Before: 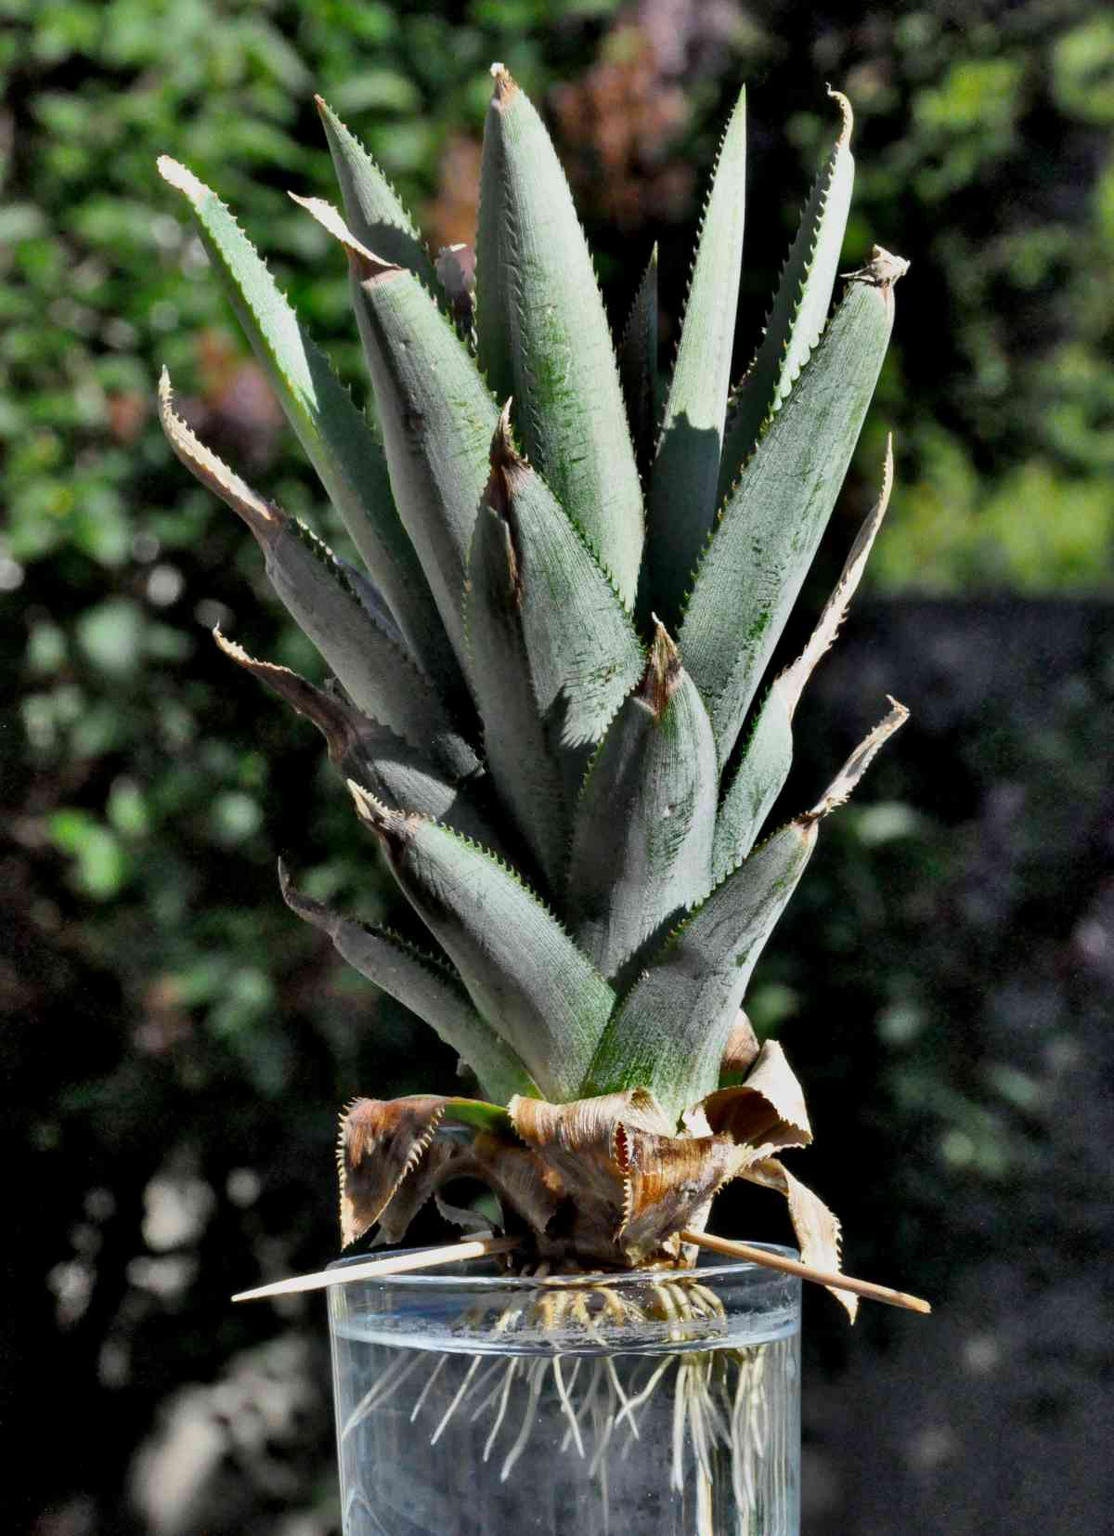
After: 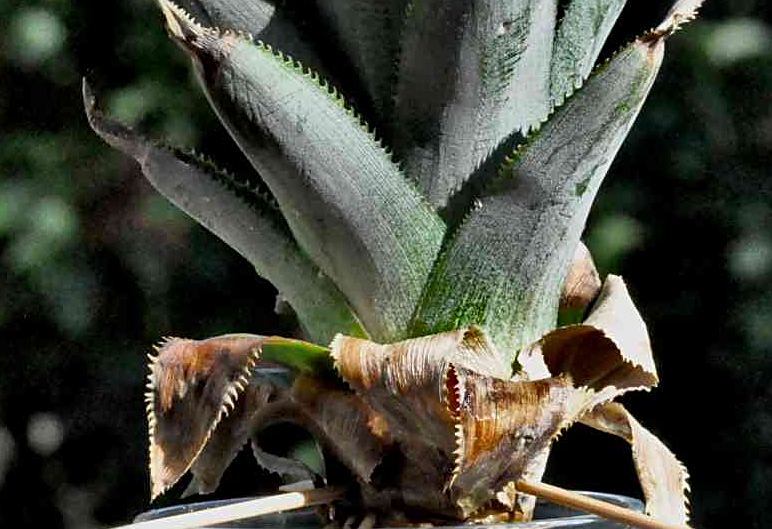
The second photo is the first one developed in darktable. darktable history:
crop: left 18.091%, top 51.13%, right 17.525%, bottom 16.85%
sharpen: on, module defaults
